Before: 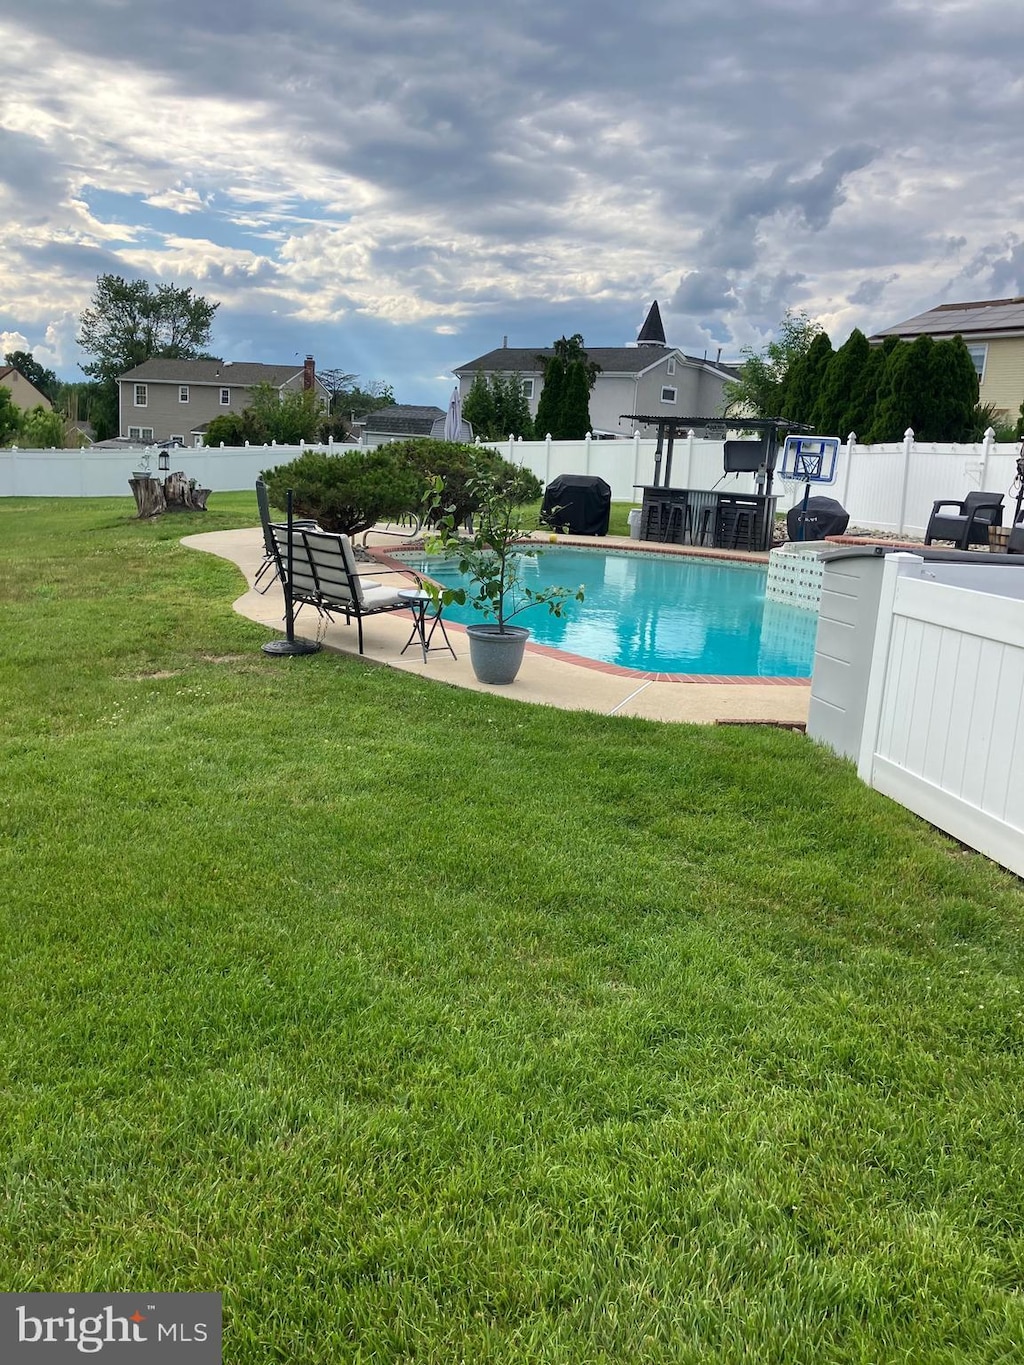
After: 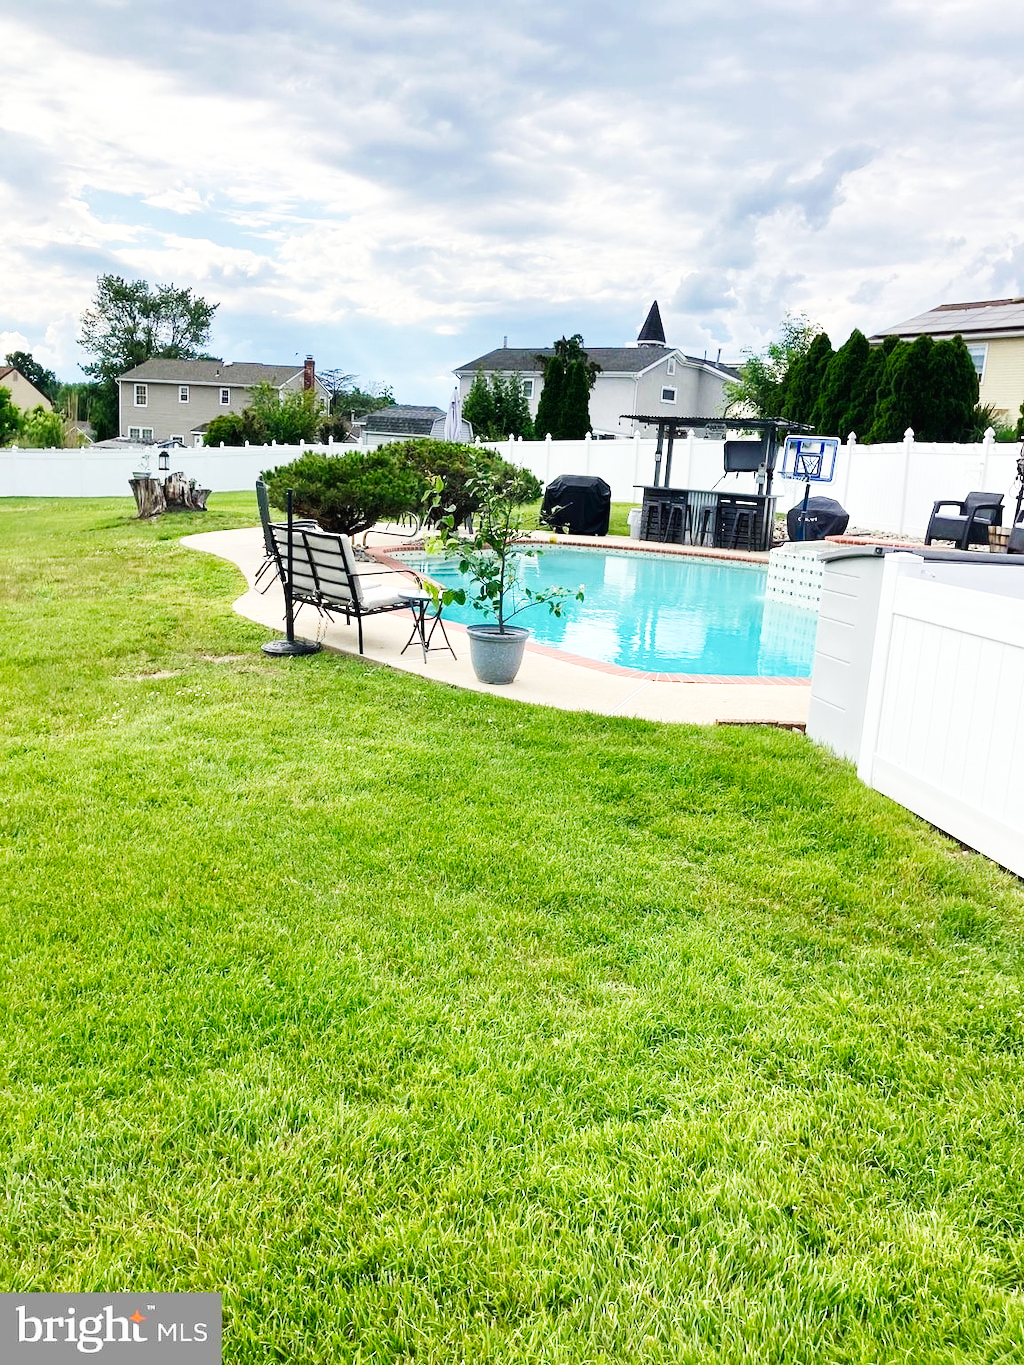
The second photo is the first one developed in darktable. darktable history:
base curve: curves: ch0 [(0, 0.003) (0.001, 0.002) (0.006, 0.004) (0.02, 0.022) (0.048, 0.086) (0.094, 0.234) (0.162, 0.431) (0.258, 0.629) (0.385, 0.8) (0.548, 0.918) (0.751, 0.988) (1, 1)], preserve colors none
